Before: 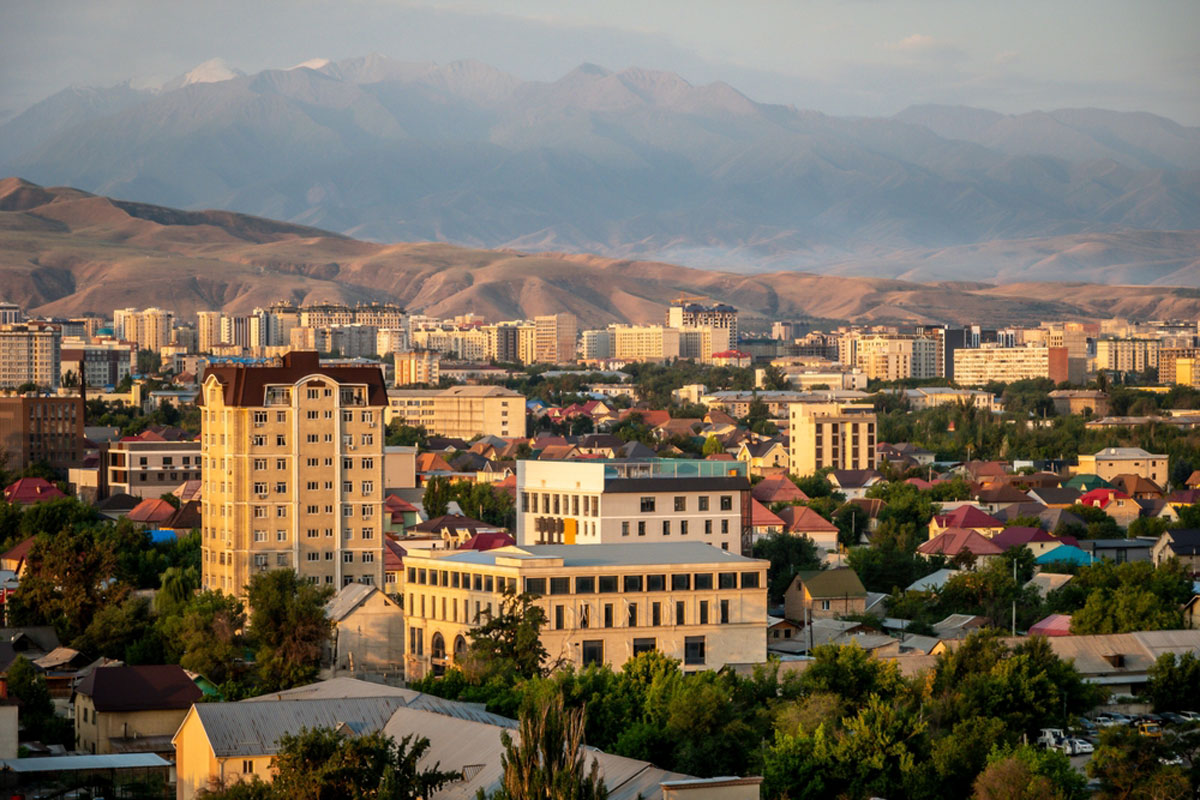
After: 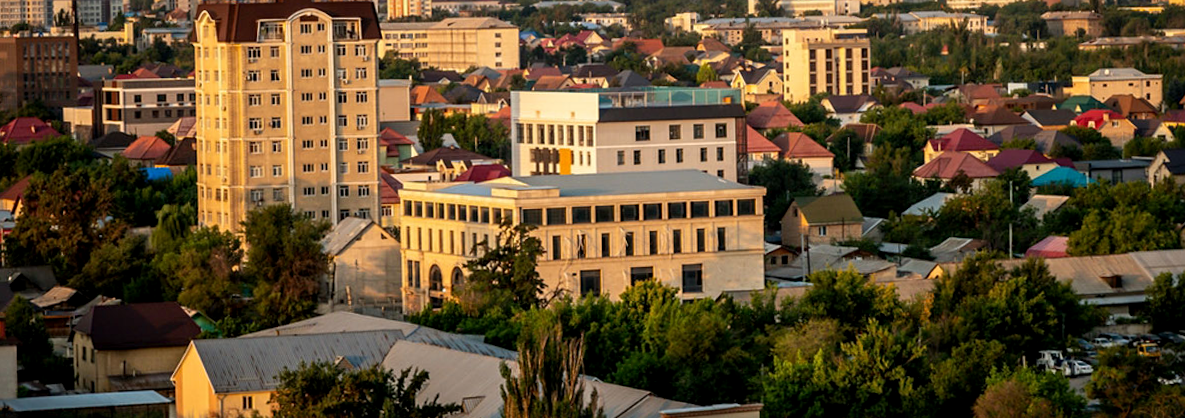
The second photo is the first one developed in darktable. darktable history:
crop and rotate: top 46.237%
sharpen: amount 0.2
color balance: mode lift, gamma, gain (sRGB), lift [0.97, 1, 1, 1], gamma [1.03, 1, 1, 1]
rotate and perspective: rotation -1°, crop left 0.011, crop right 0.989, crop top 0.025, crop bottom 0.975
